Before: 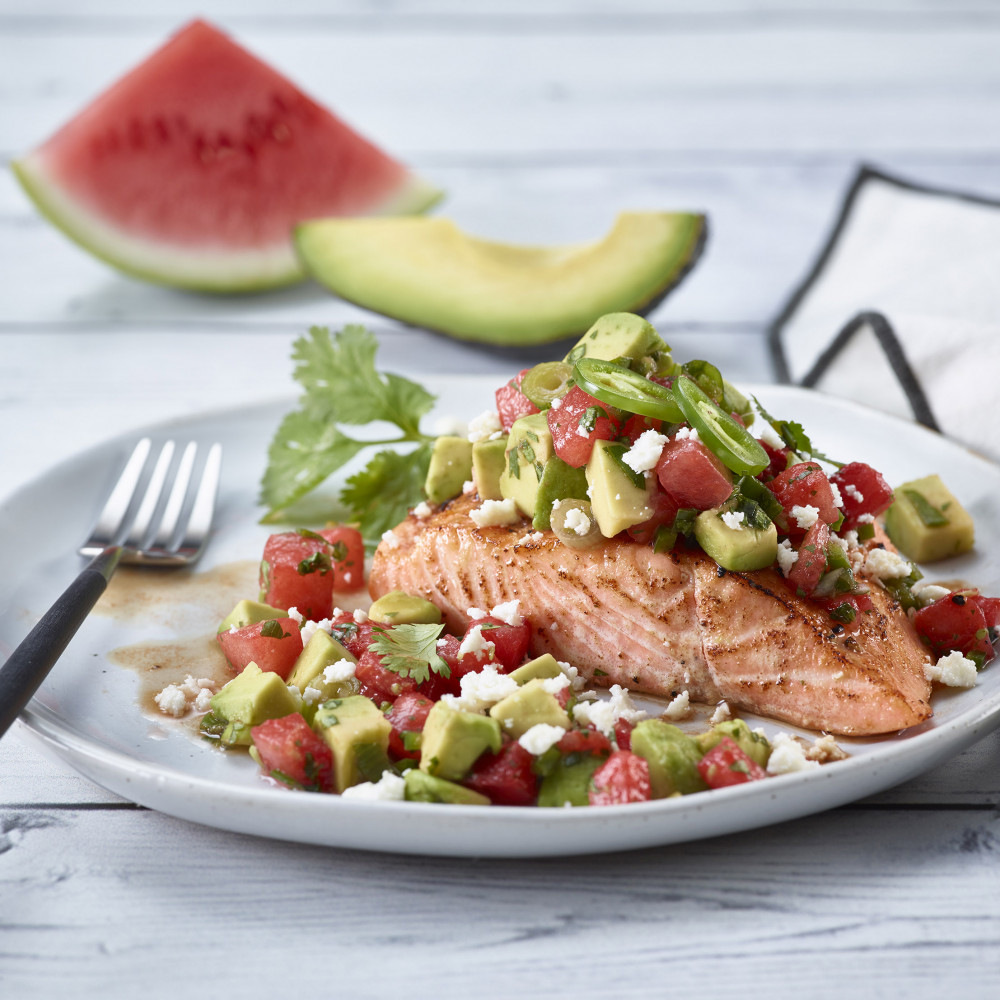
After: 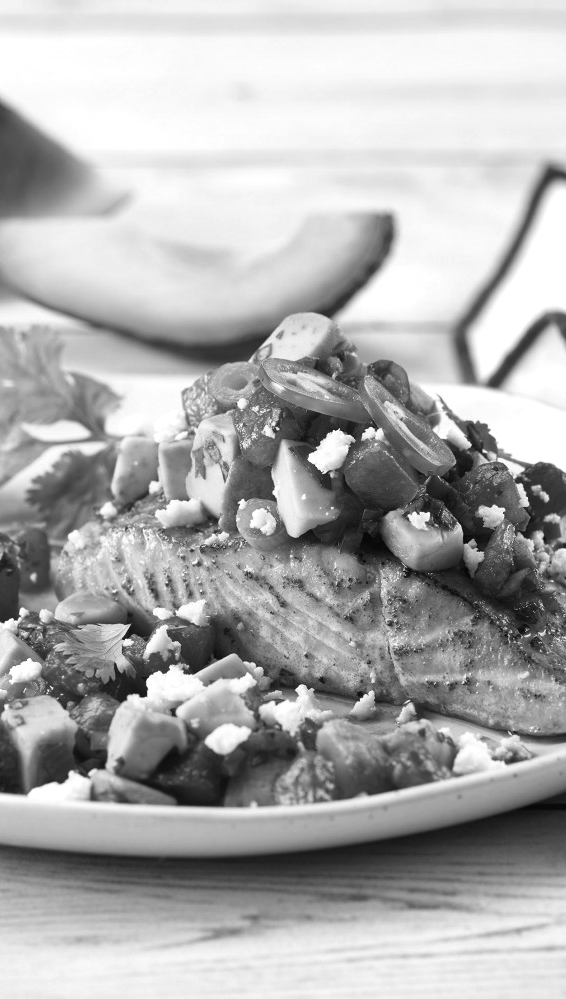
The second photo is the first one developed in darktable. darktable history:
crop: left 31.458%, top 0%, right 11.876%
white balance: emerald 1
tone equalizer: -8 EV -0.417 EV, -7 EV -0.389 EV, -6 EV -0.333 EV, -5 EV -0.222 EV, -3 EV 0.222 EV, -2 EV 0.333 EV, -1 EV 0.389 EV, +0 EV 0.417 EV, edges refinement/feathering 500, mask exposure compensation -1.57 EV, preserve details no
monochrome: a -11.7, b 1.62, size 0.5, highlights 0.38
